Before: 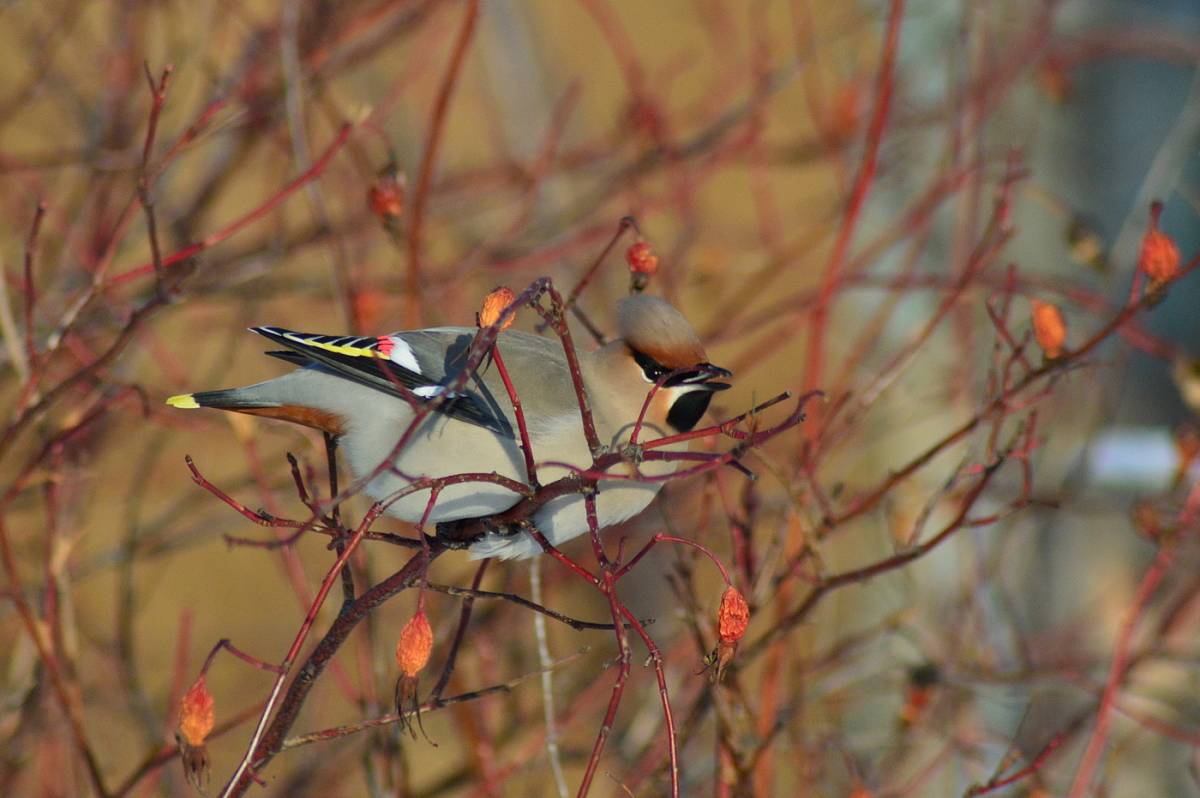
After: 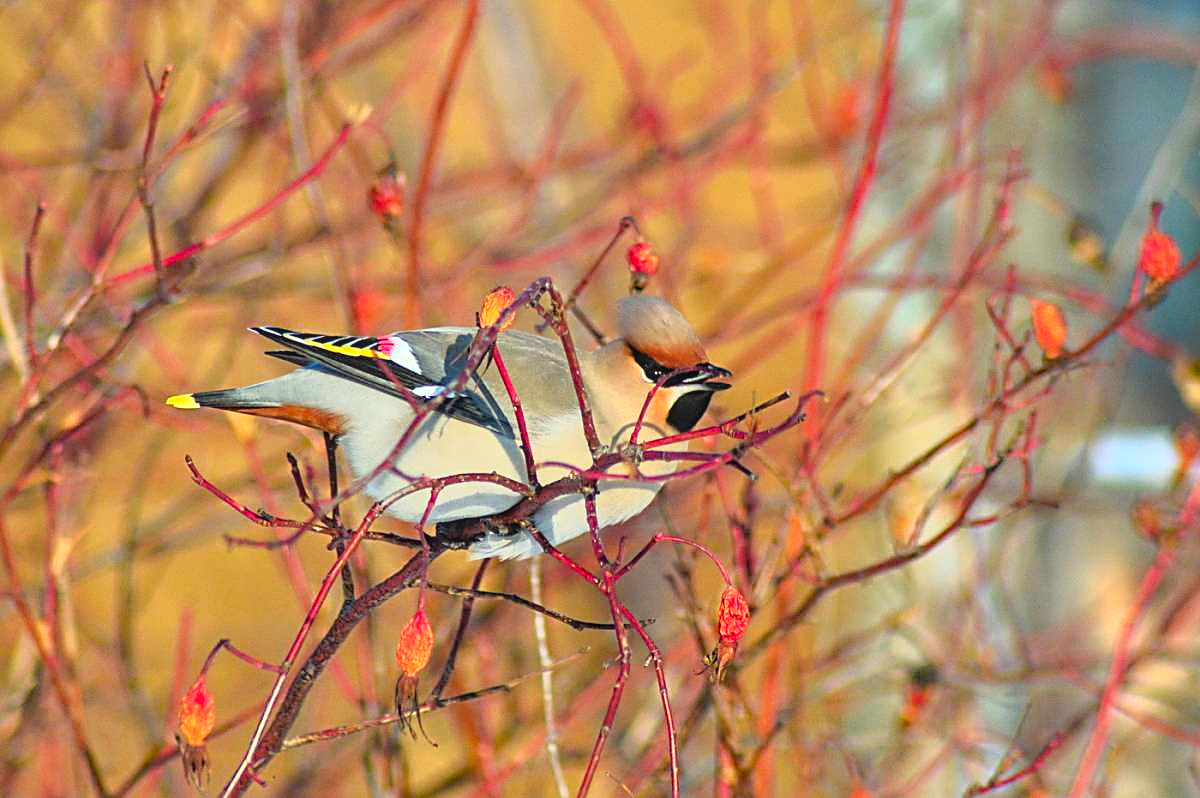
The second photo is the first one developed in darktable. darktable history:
sharpen: radius 2.569, amount 0.683
local contrast: detail 109%
tone curve: curves: ch0 [(0, 0) (0.105, 0.044) (0.195, 0.128) (0.283, 0.283) (0.384, 0.404) (0.485, 0.531) (0.638, 0.681) (0.795, 0.879) (1, 0.977)]; ch1 [(0, 0) (0.161, 0.092) (0.35, 0.33) (0.379, 0.401) (0.456, 0.469) (0.498, 0.503) (0.531, 0.537) (0.596, 0.621) (0.635, 0.671) (1, 1)]; ch2 [(0, 0) (0.371, 0.362) (0.437, 0.437) (0.483, 0.484) (0.53, 0.515) (0.56, 0.58) (0.622, 0.606) (1, 1)], color space Lab, linked channels, preserve colors none
color balance rgb: perceptual saturation grading › global saturation 16.814%, hue shift -4.52°, perceptual brilliance grading › global brilliance 29.544%, contrast -20.823%
